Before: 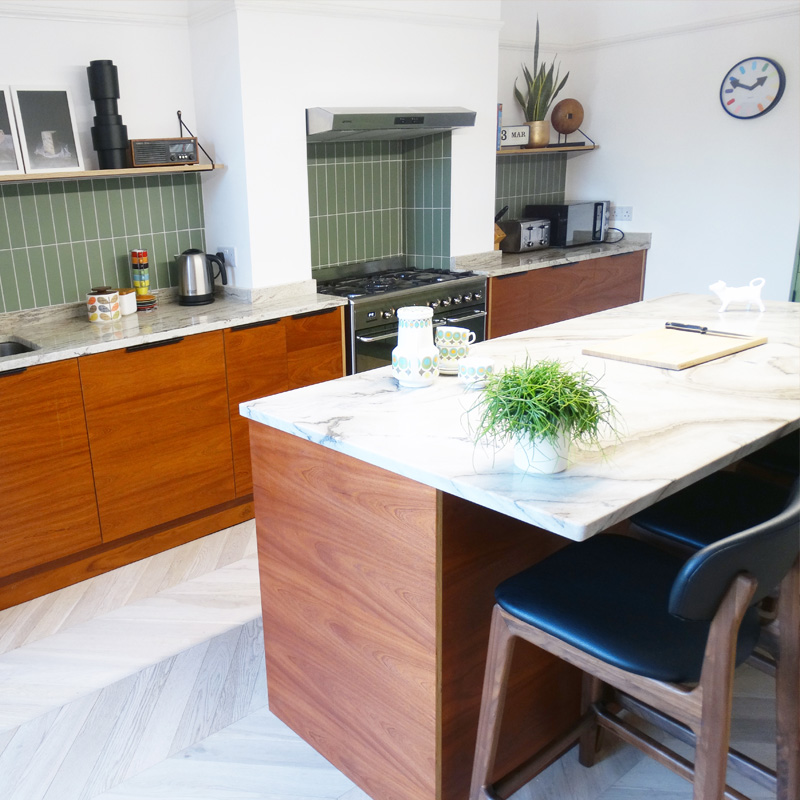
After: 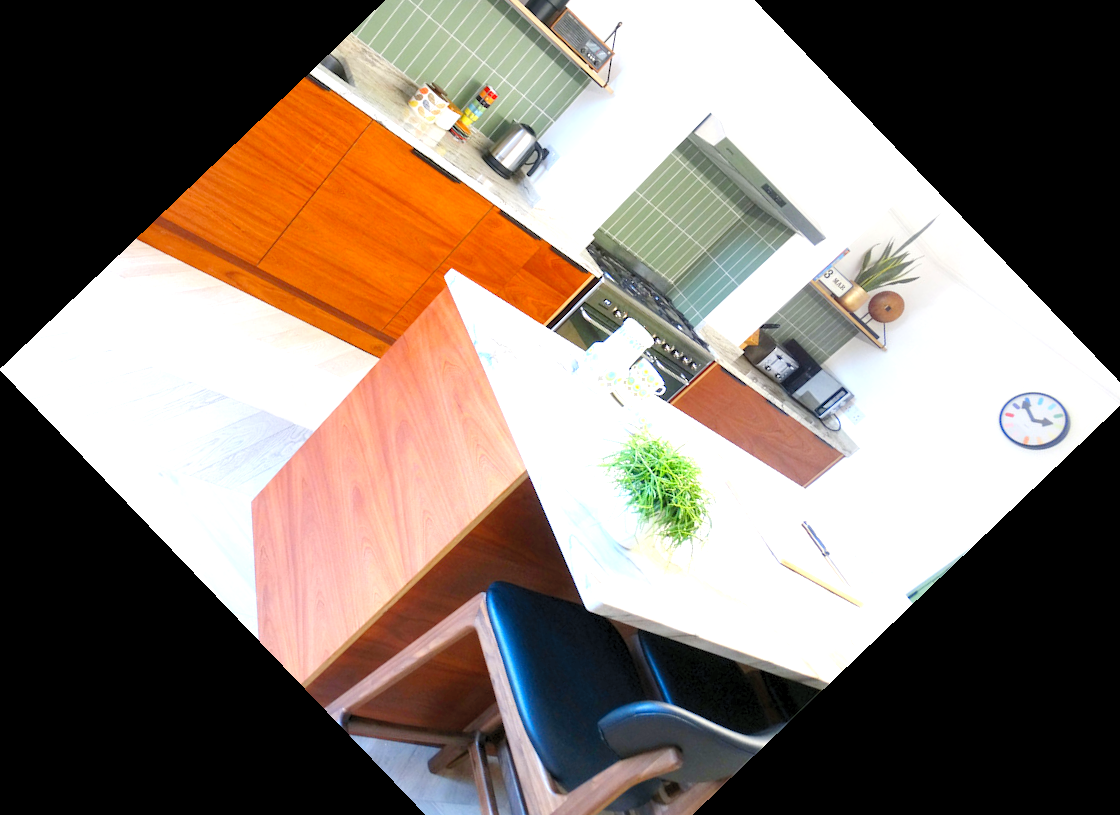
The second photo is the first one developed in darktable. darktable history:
levels: levels [0.036, 0.364, 0.827]
crop and rotate: angle -46.26°, top 16.234%, right 0.912%, bottom 11.704%
